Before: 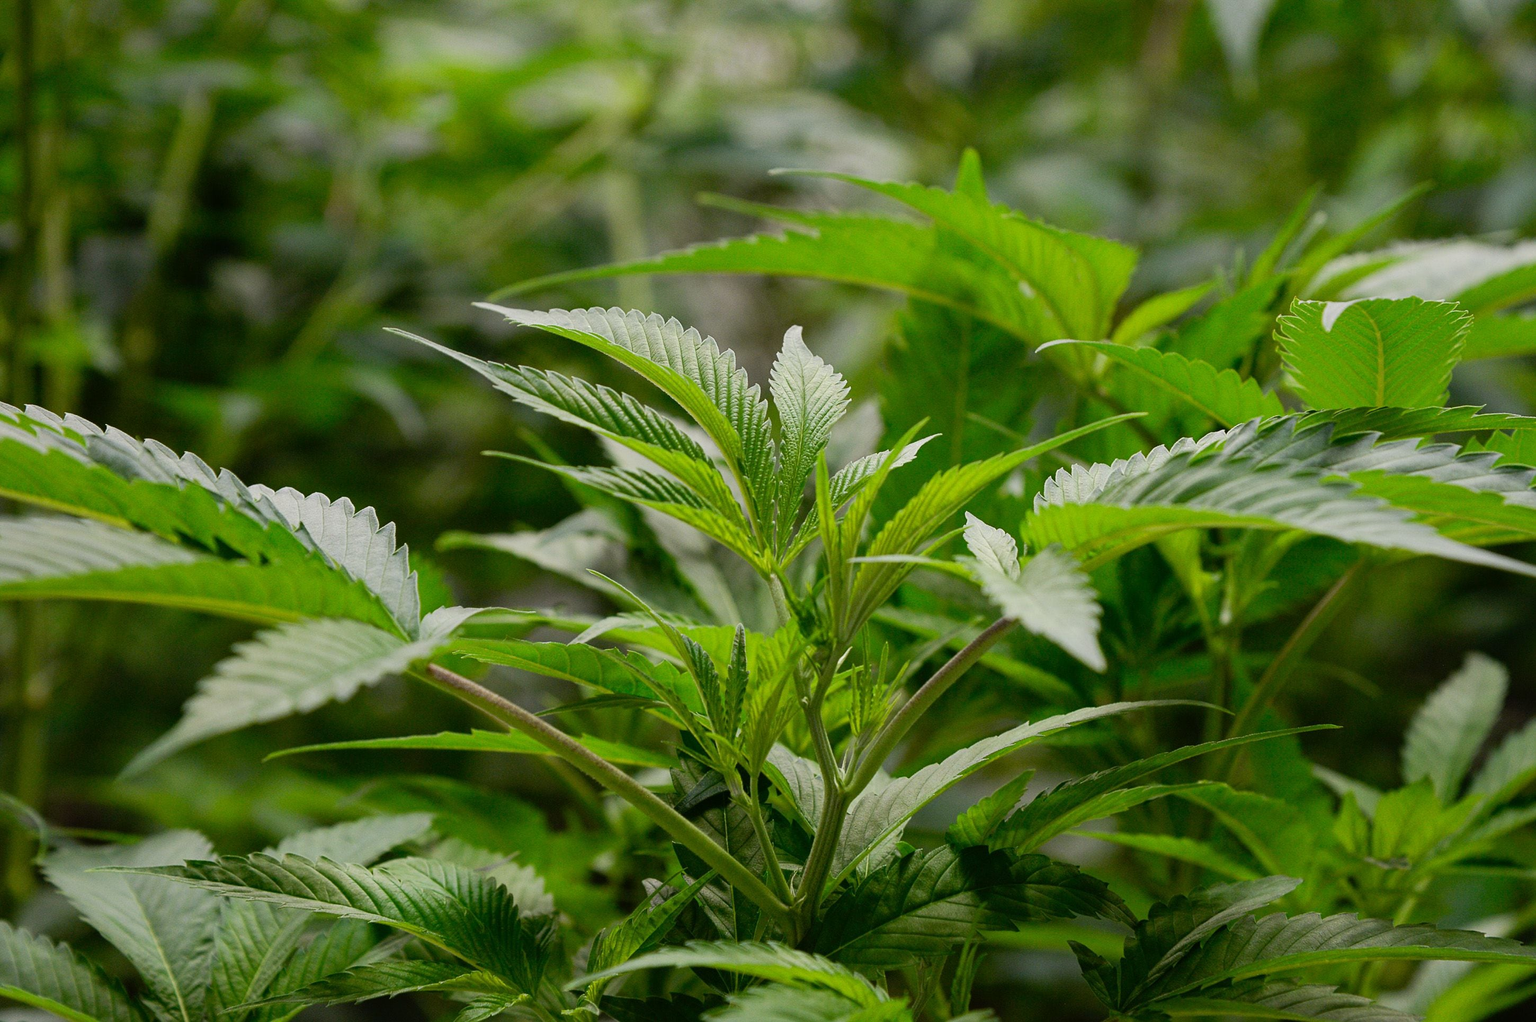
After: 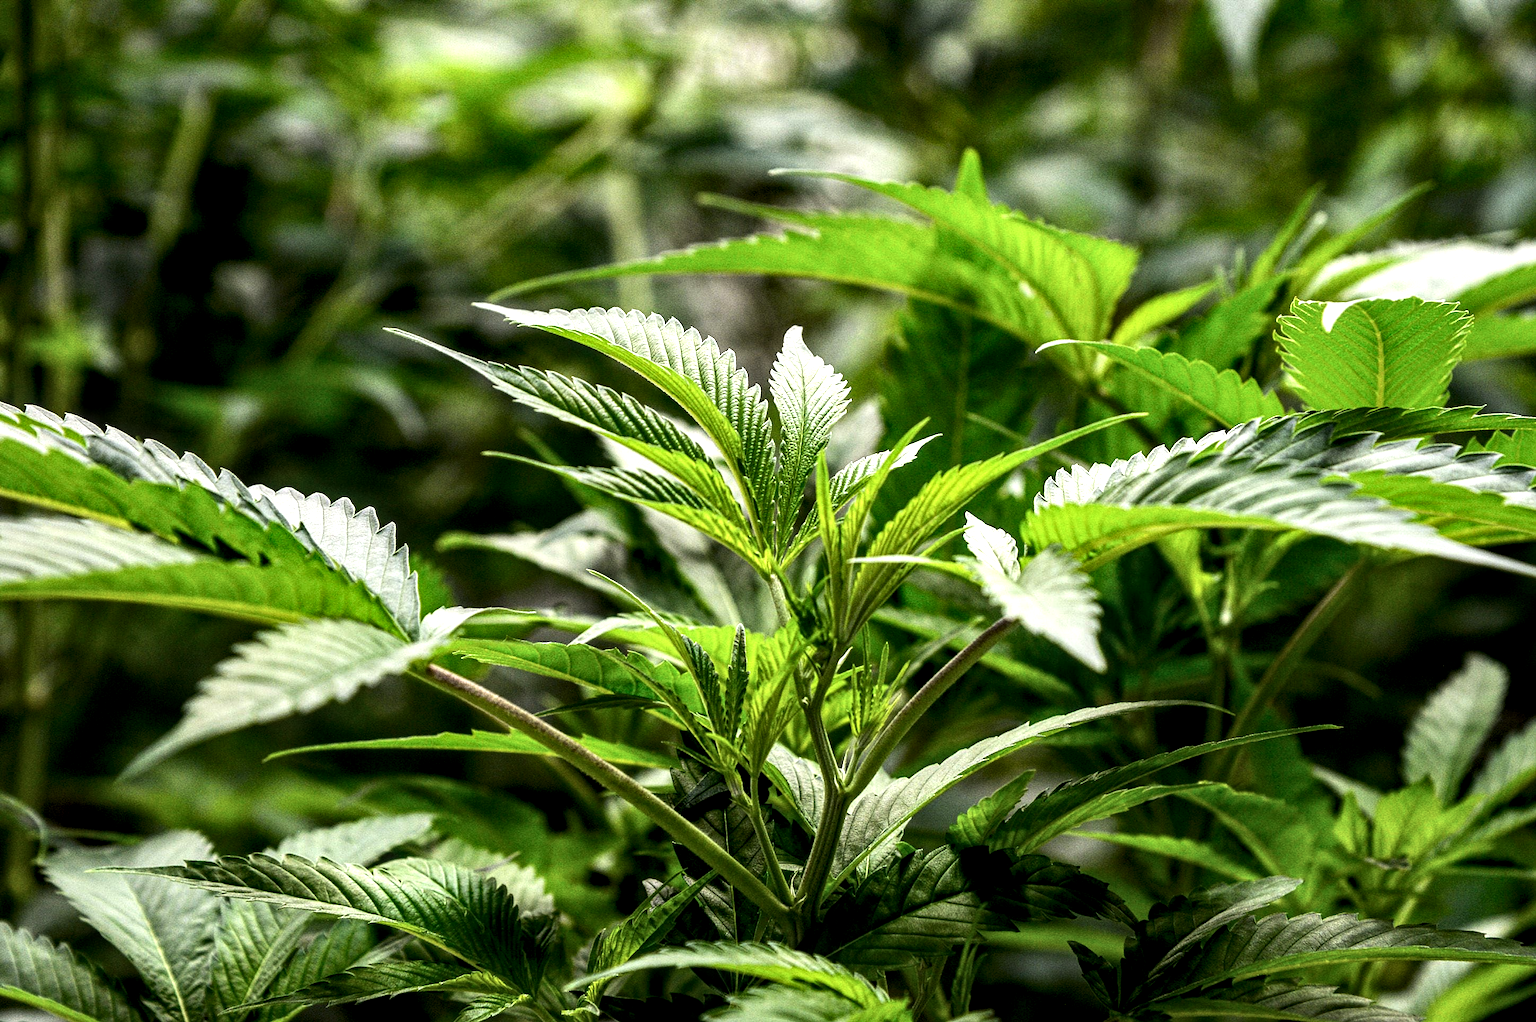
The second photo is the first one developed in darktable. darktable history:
tone equalizer: -8 EV -1.08 EV, -7 EV -1.01 EV, -6 EV -0.867 EV, -5 EV -0.578 EV, -3 EV 0.578 EV, -2 EV 0.867 EV, -1 EV 1.01 EV, +0 EV 1.08 EV, edges refinement/feathering 500, mask exposure compensation -1.57 EV, preserve details no
local contrast: detail 160%
